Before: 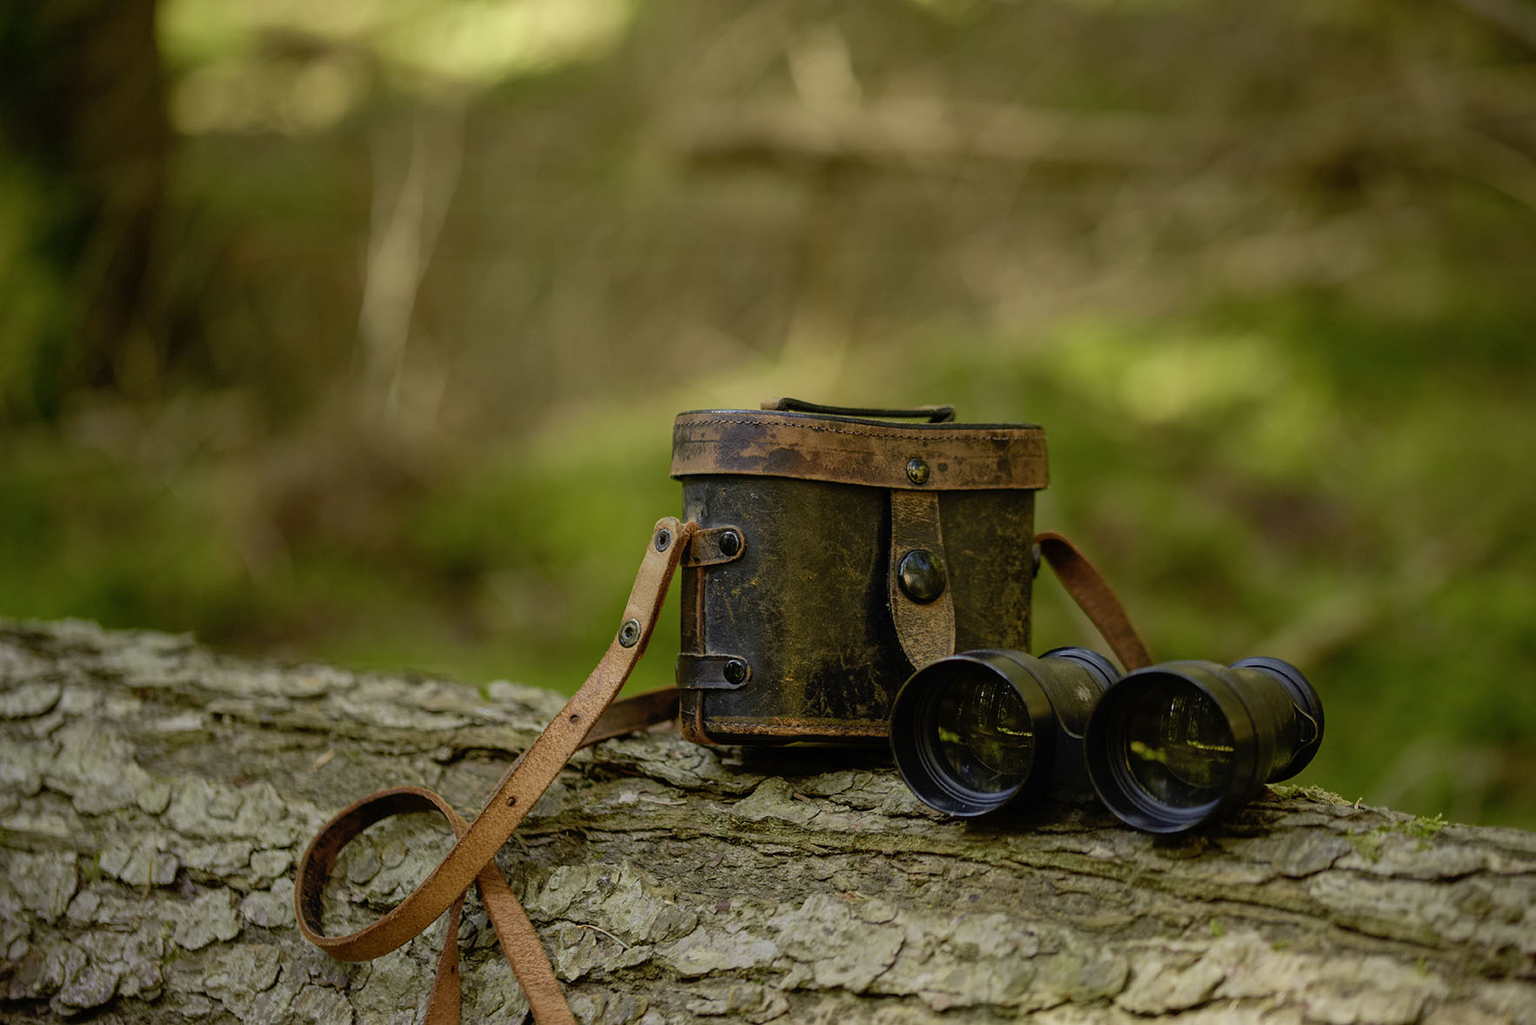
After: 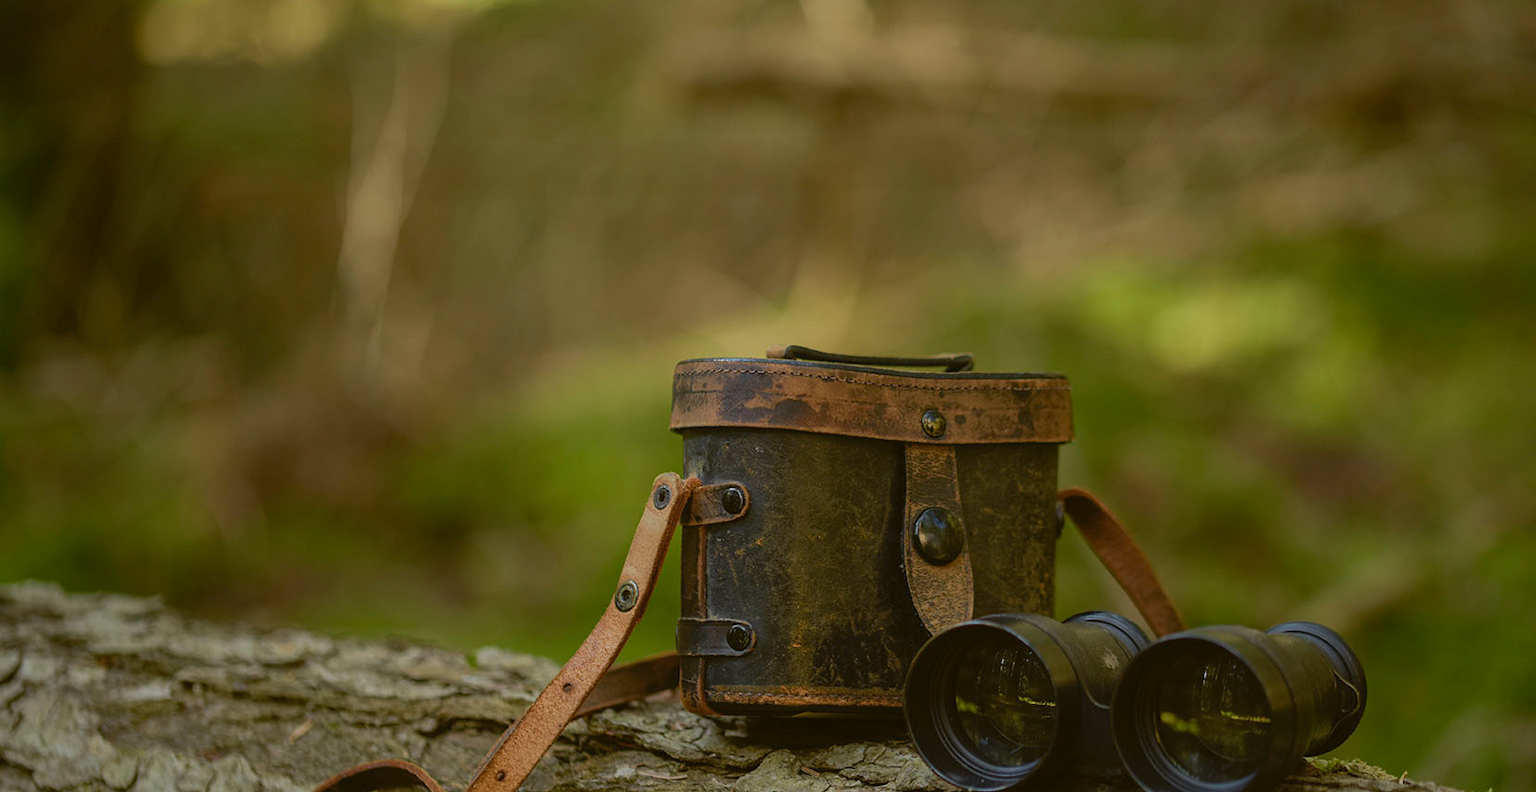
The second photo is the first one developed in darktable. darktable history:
crop: left 2.737%, top 7.287%, right 3.421%, bottom 20.179%
color balance: lift [1.004, 1.002, 1.002, 0.998], gamma [1, 1.007, 1.002, 0.993], gain [1, 0.977, 1.013, 1.023], contrast -3.64%
